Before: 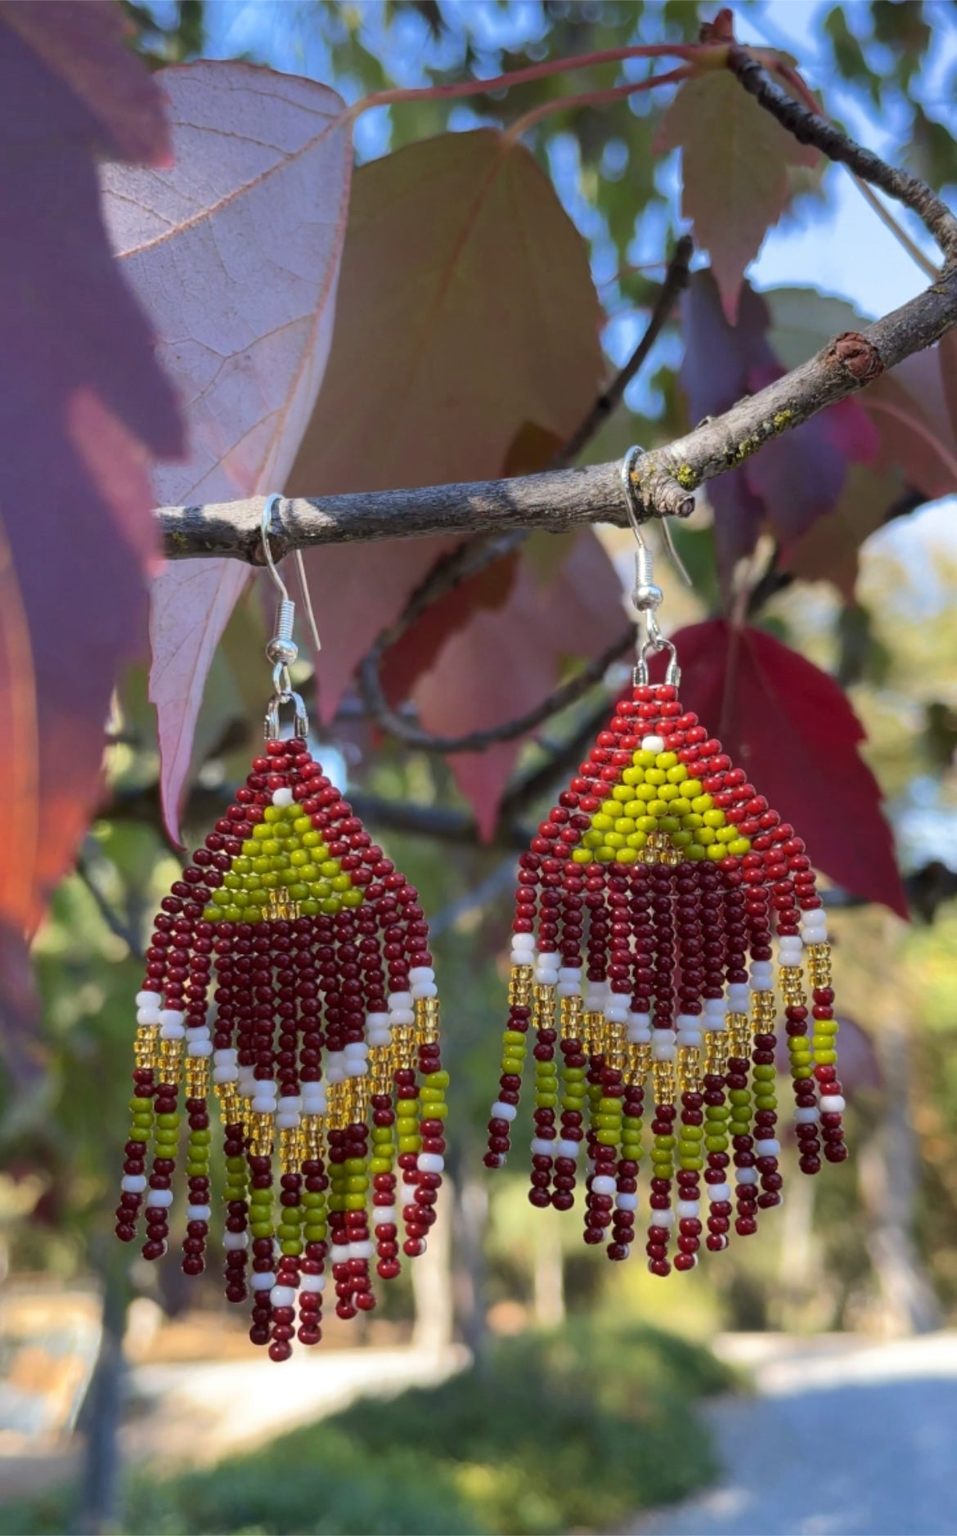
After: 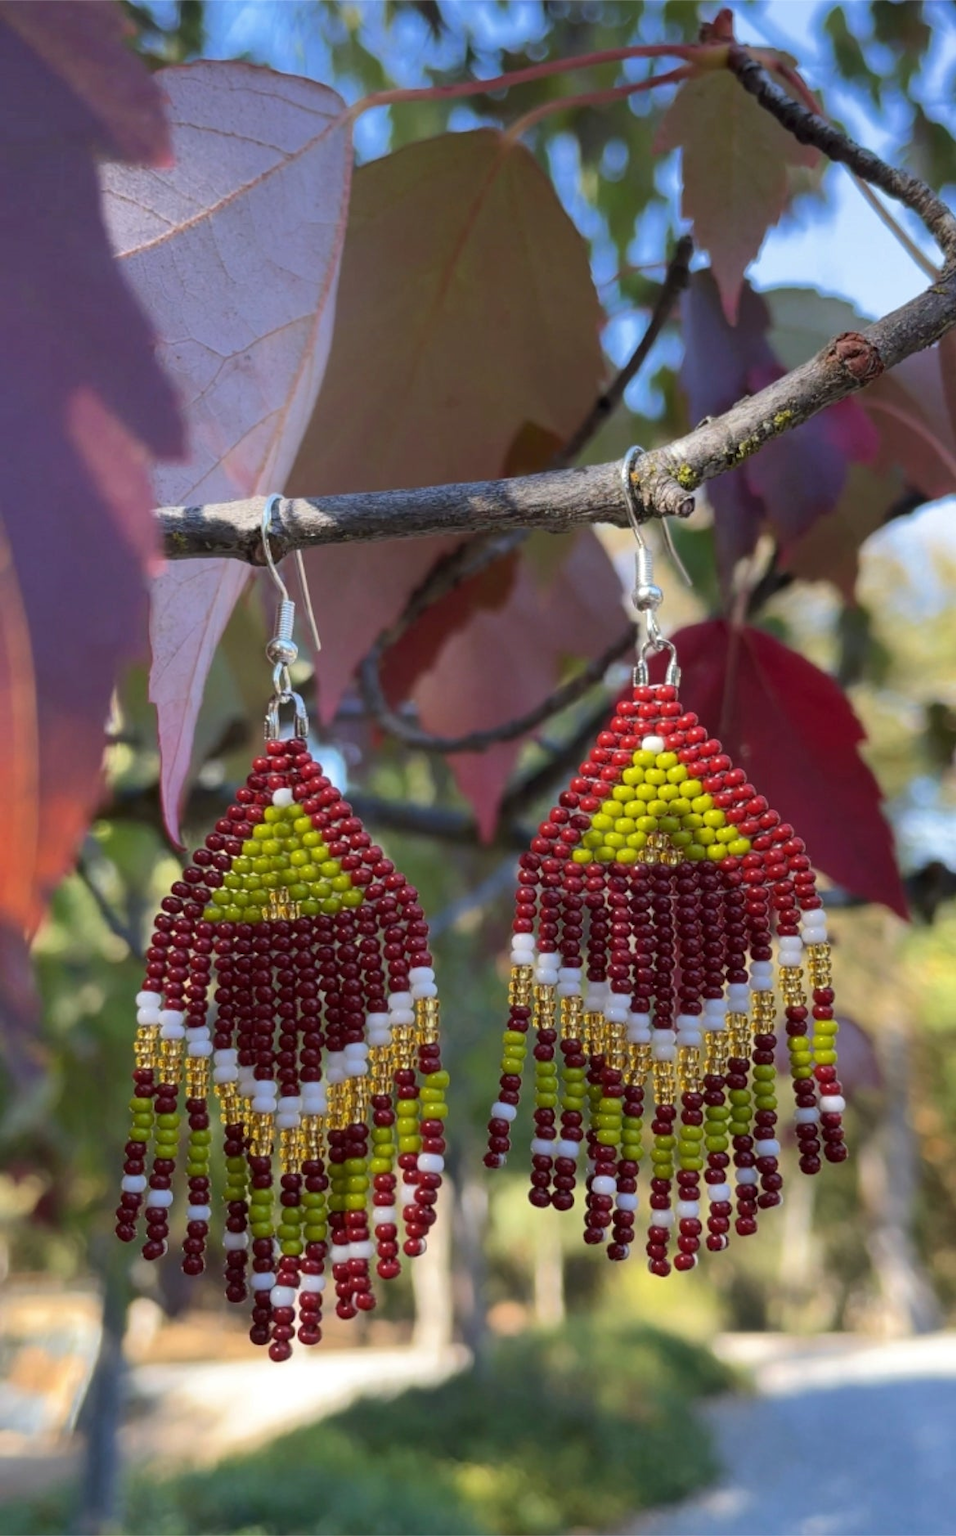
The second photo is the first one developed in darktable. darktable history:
base curve: curves: ch0 [(0, 0) (0.472, 0.455) (1, 1)]
